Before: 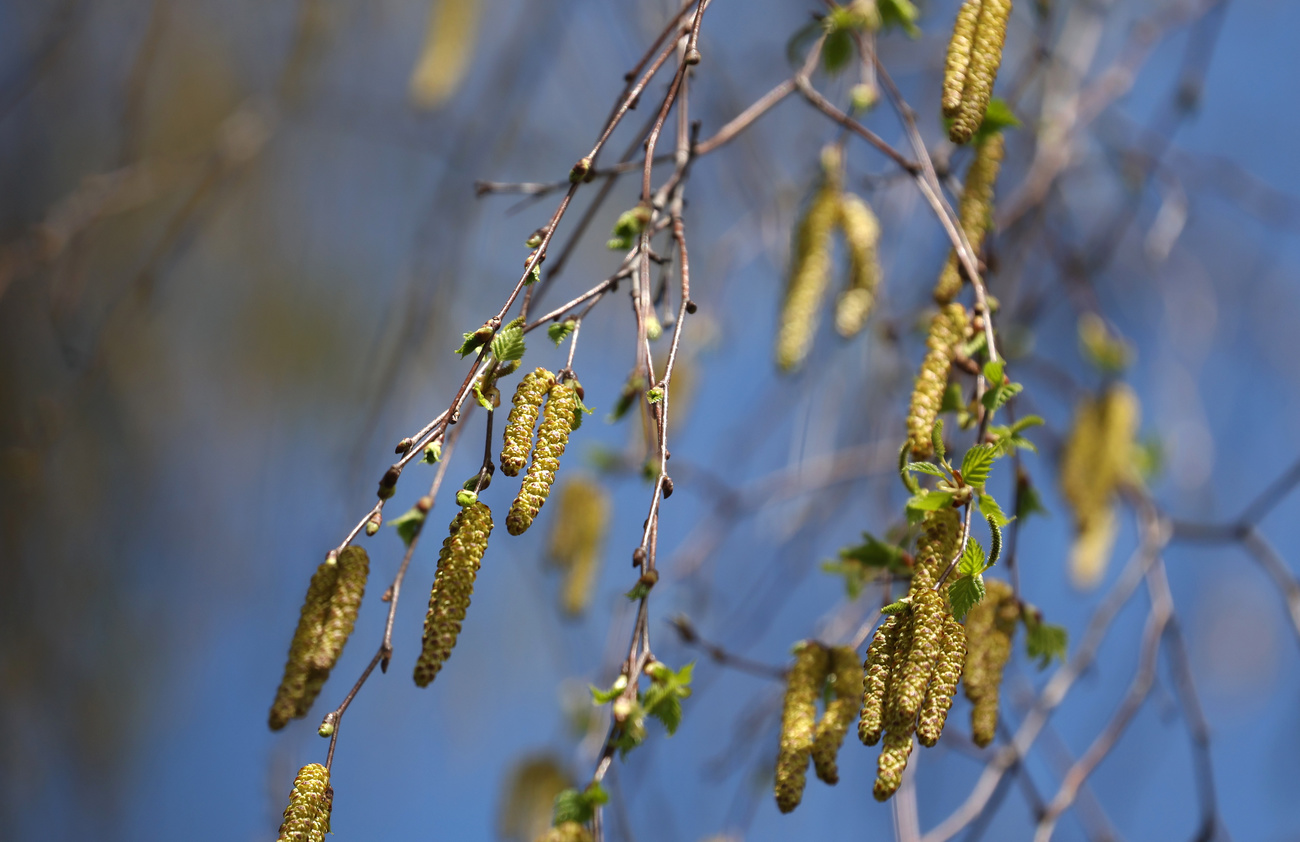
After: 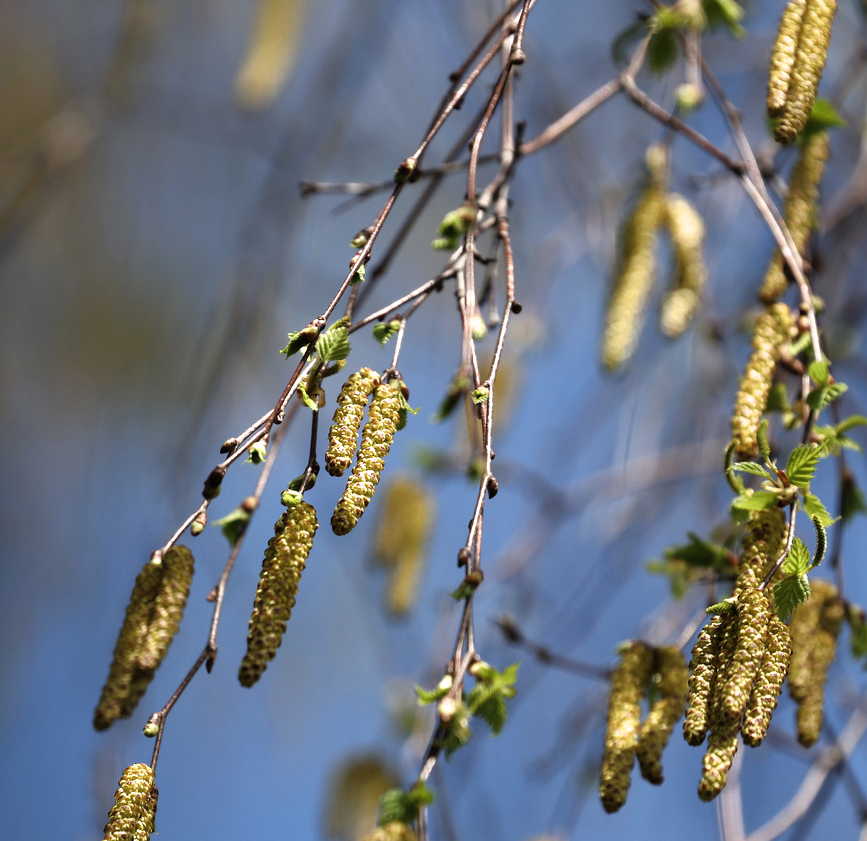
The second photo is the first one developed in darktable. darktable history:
crop and rotate: left 13.531%, right 19.738%
exposure: black level correction -0.003, exposure 0.035 EV, compensate exposure bias true, compensate highlight preservation false
filmic rgb: black relative exposure -8.03 EV, white relative exposure 2.33 EV, hardness 6.53
